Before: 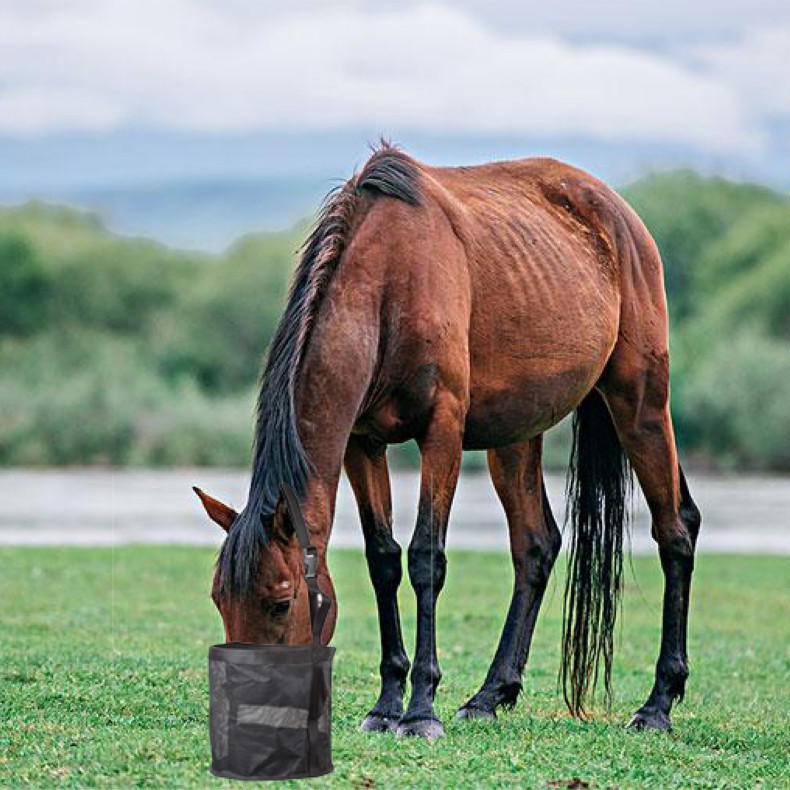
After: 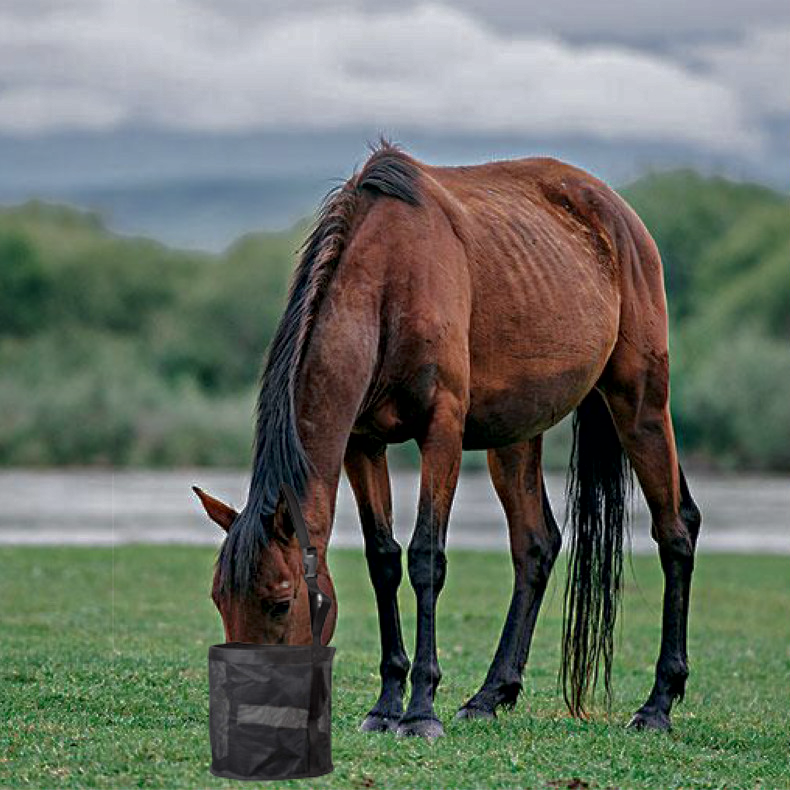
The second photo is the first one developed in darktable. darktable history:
base curve: curves: ch0 [(0, 0) (0.826, 0.587) (1, 1)]
local contrast: mode bilateral grid, contrast 20, coarseness 50, detail 132%, midtone range 0.2
